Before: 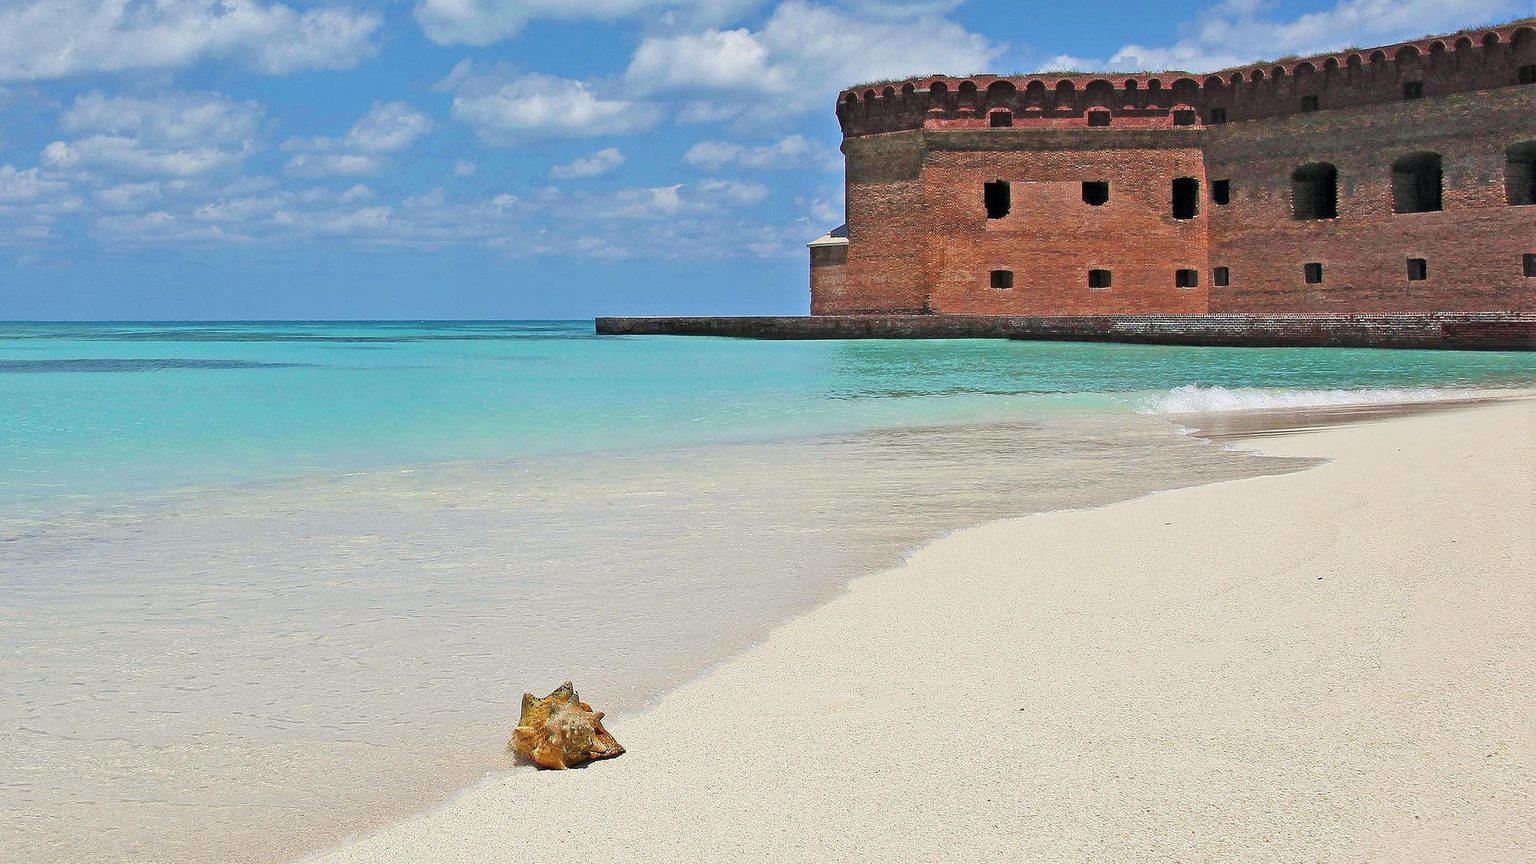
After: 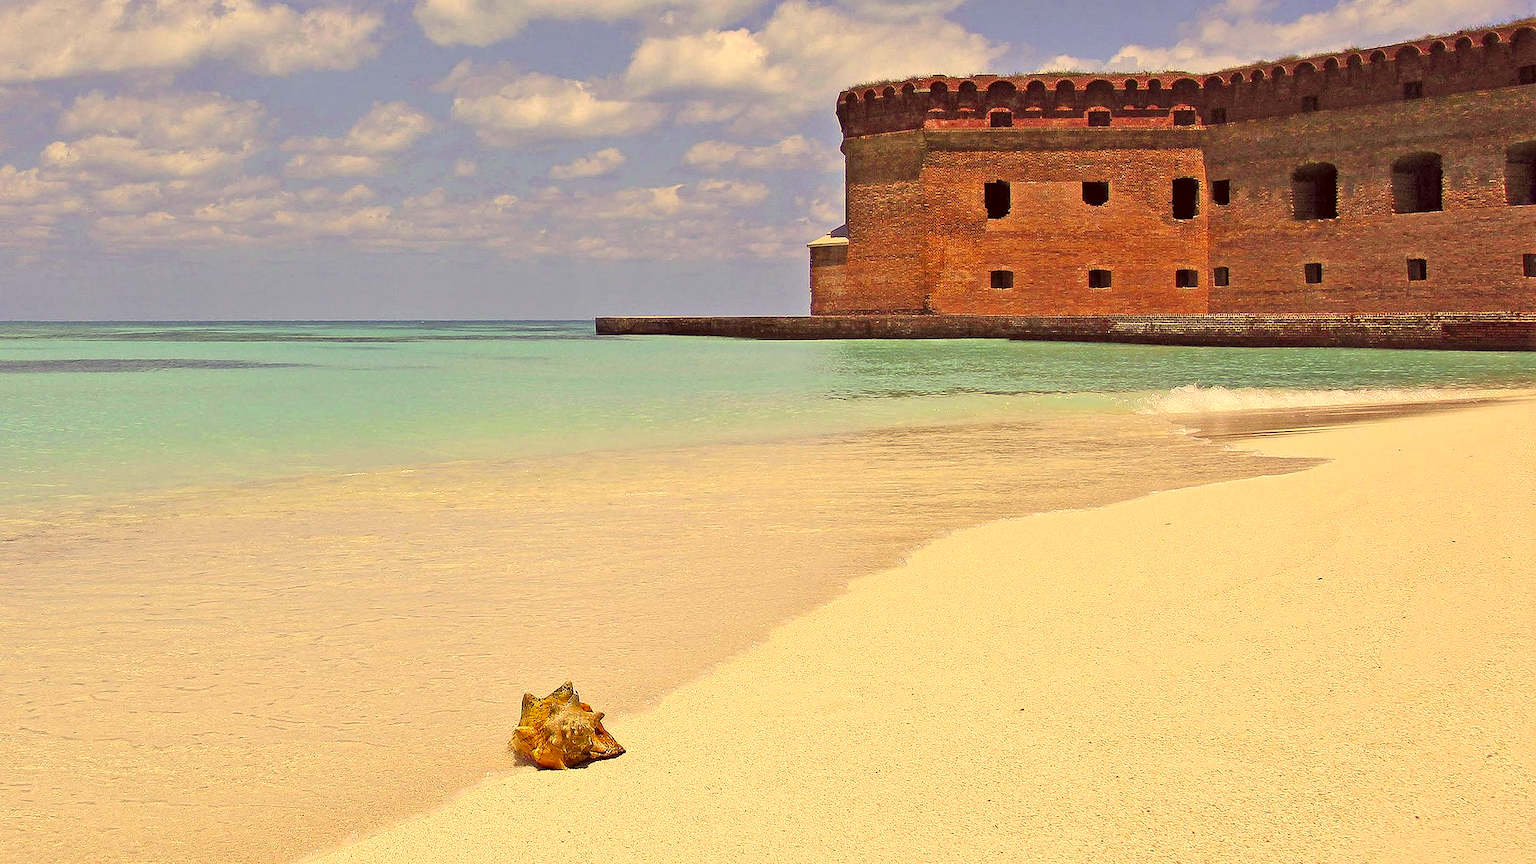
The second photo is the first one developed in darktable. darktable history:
levels: levels [0, 0.476, 0.951]
color correction: highlights a* 10.12, highlights b* 39.04, shadows a* 14.62, shadows b* 3.37
tone equalizer: on, module defaults
